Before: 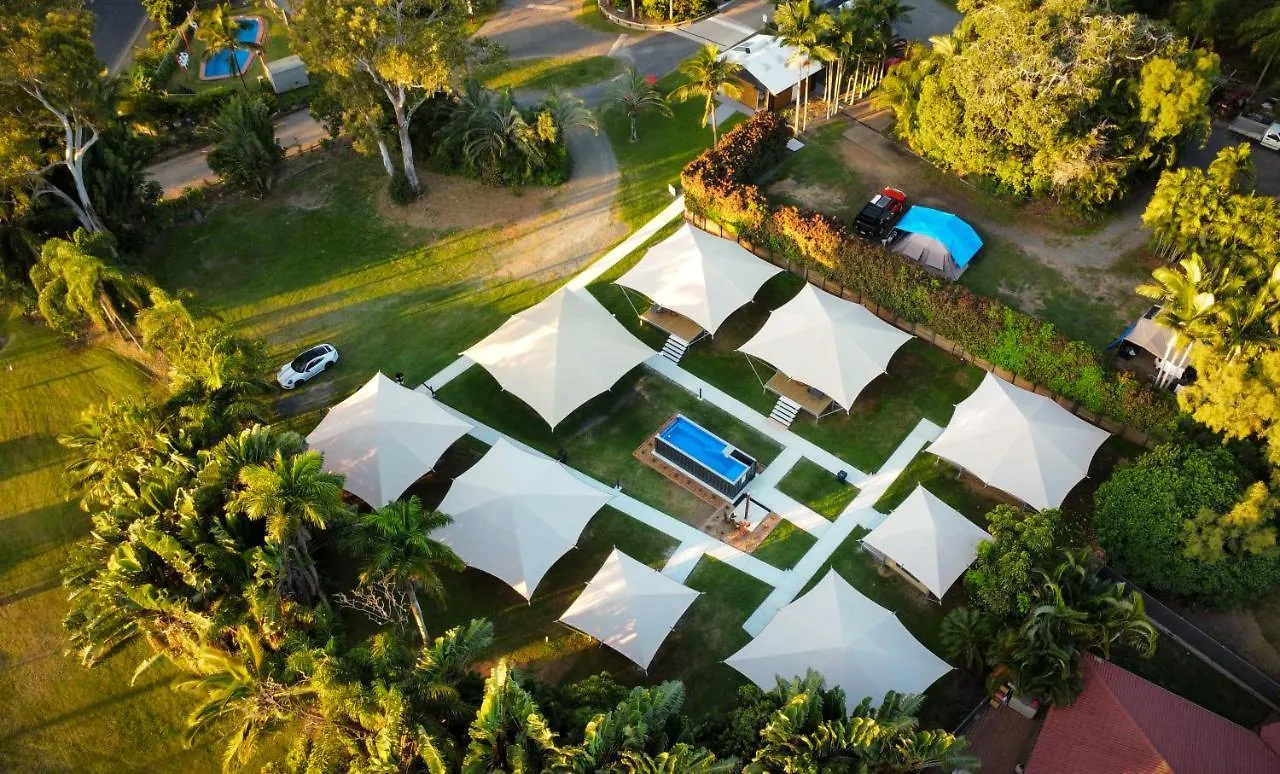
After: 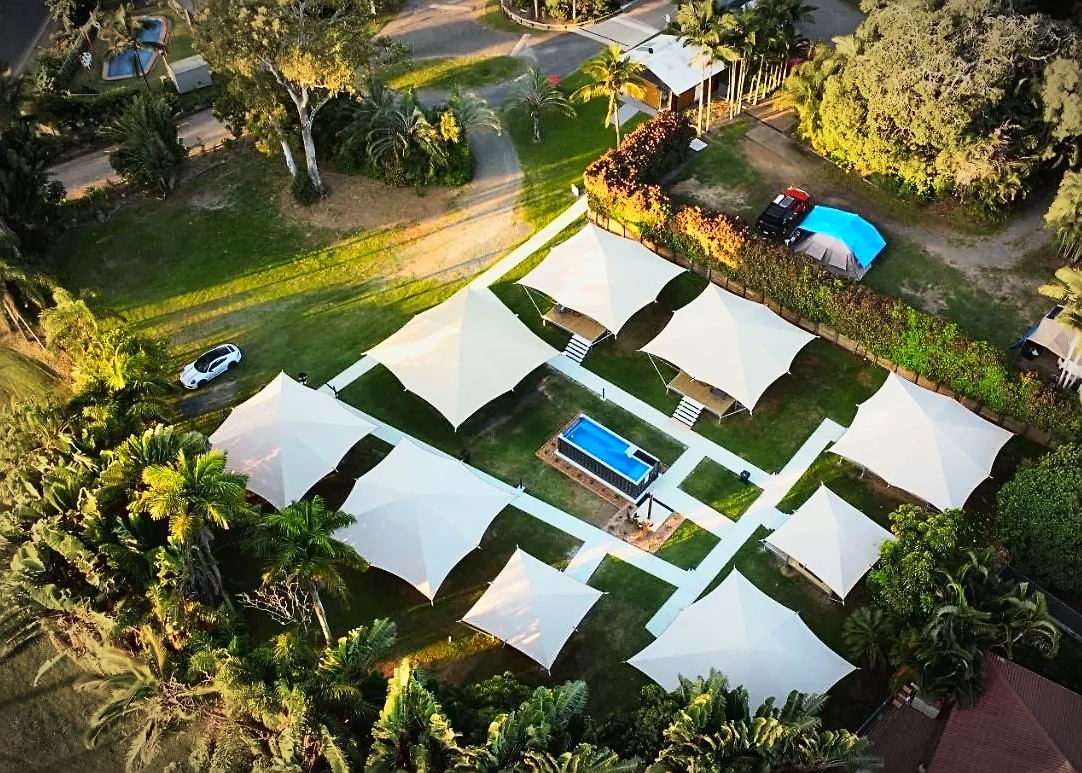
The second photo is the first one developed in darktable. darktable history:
tone curve: curves: ch0 [(0, 0.03) (0.037, 0.045) (0.123, 0.123) (0.19, 0.186) (0.277, 0.279) (0.474, 0.517) (0.584, 0.664) (0.678, 0.777) (0.875, 0.92) (1, 0.965)]; ch1 [(0, 0) (0.243, 0.245) (0.402, 0.41) (0.493, 0.487) (0.508, 0.503) (0.531, 0.532) (0.551, 0.556) (0.637, 0.671) (0.694, 0.732) (1, 1)]; ch2 [(0, 0) (0.249, 0.216) (0.356, 0.329) (0.424, 0.442) (0.476, 0.477) (0.498, 0.503) (0.517, 0.524) (0.532, 0.547) (0.562, 0.576) (0.614, 0.644) (0.706, 0.748) (0.808, 0.809) (0.991, 0.968)], color space Lab, linked channels, preserve colors none
crop: left 7.645%, right 7.819%
vignetting: automatic ratio true
sharpen: on, module defaults
